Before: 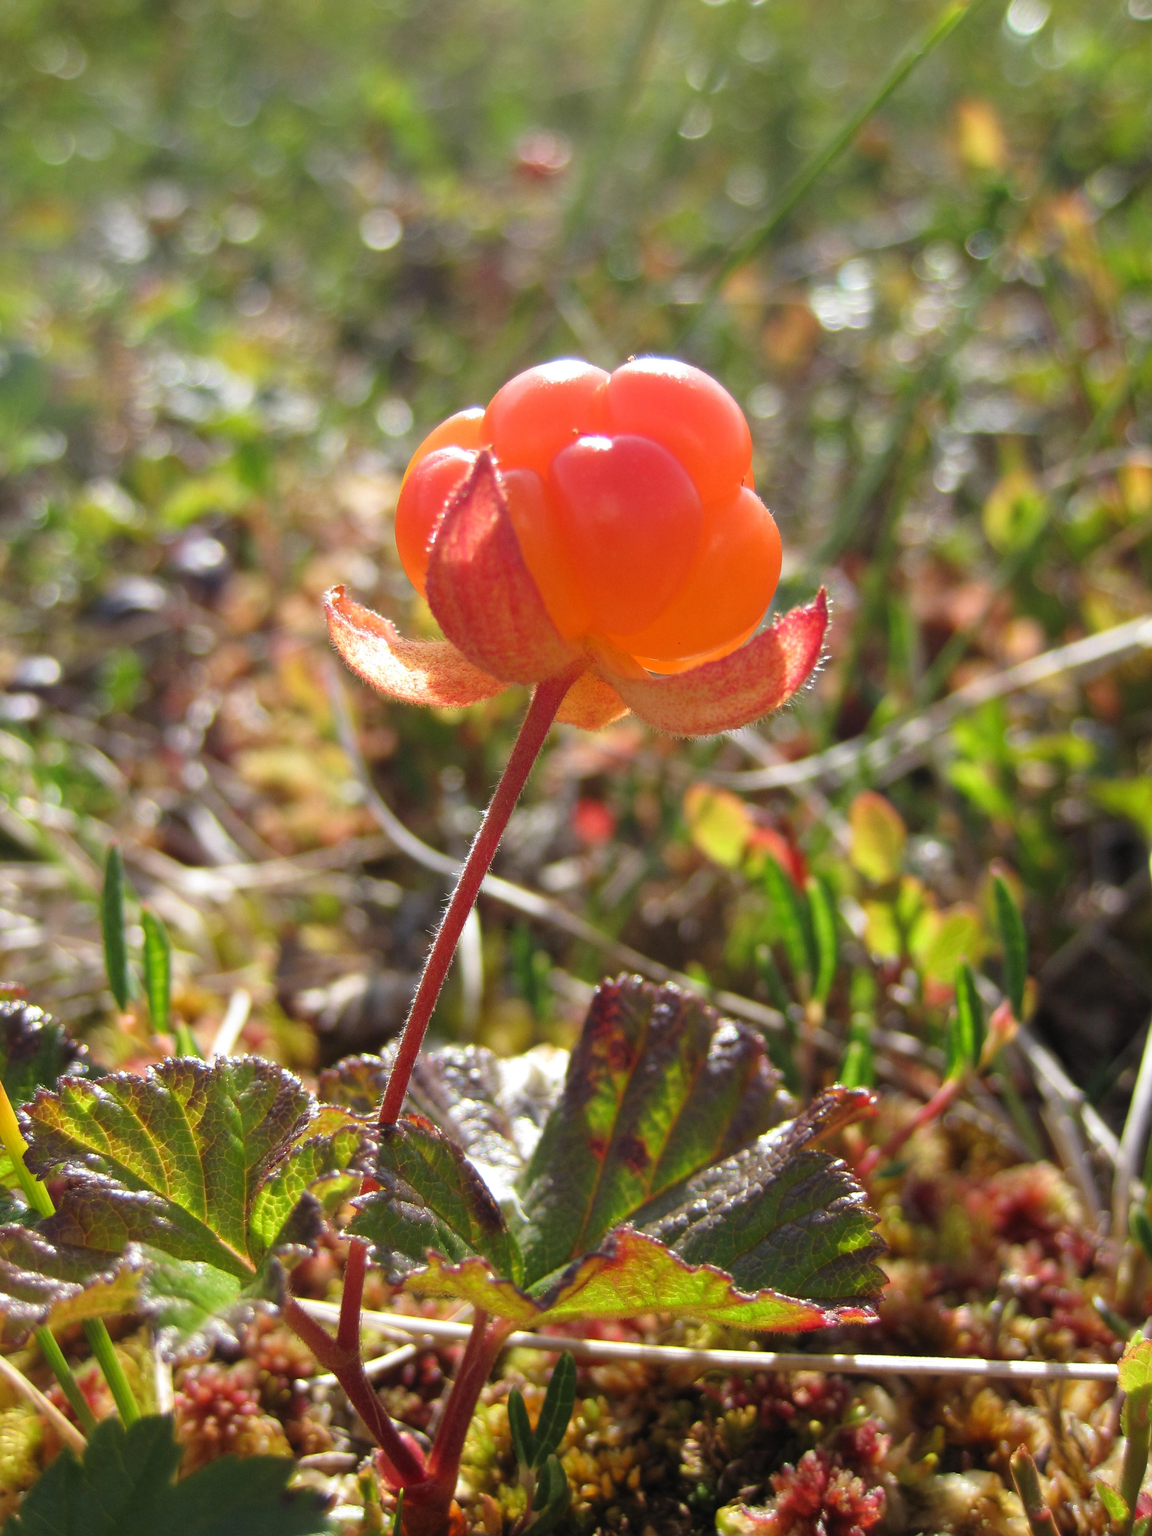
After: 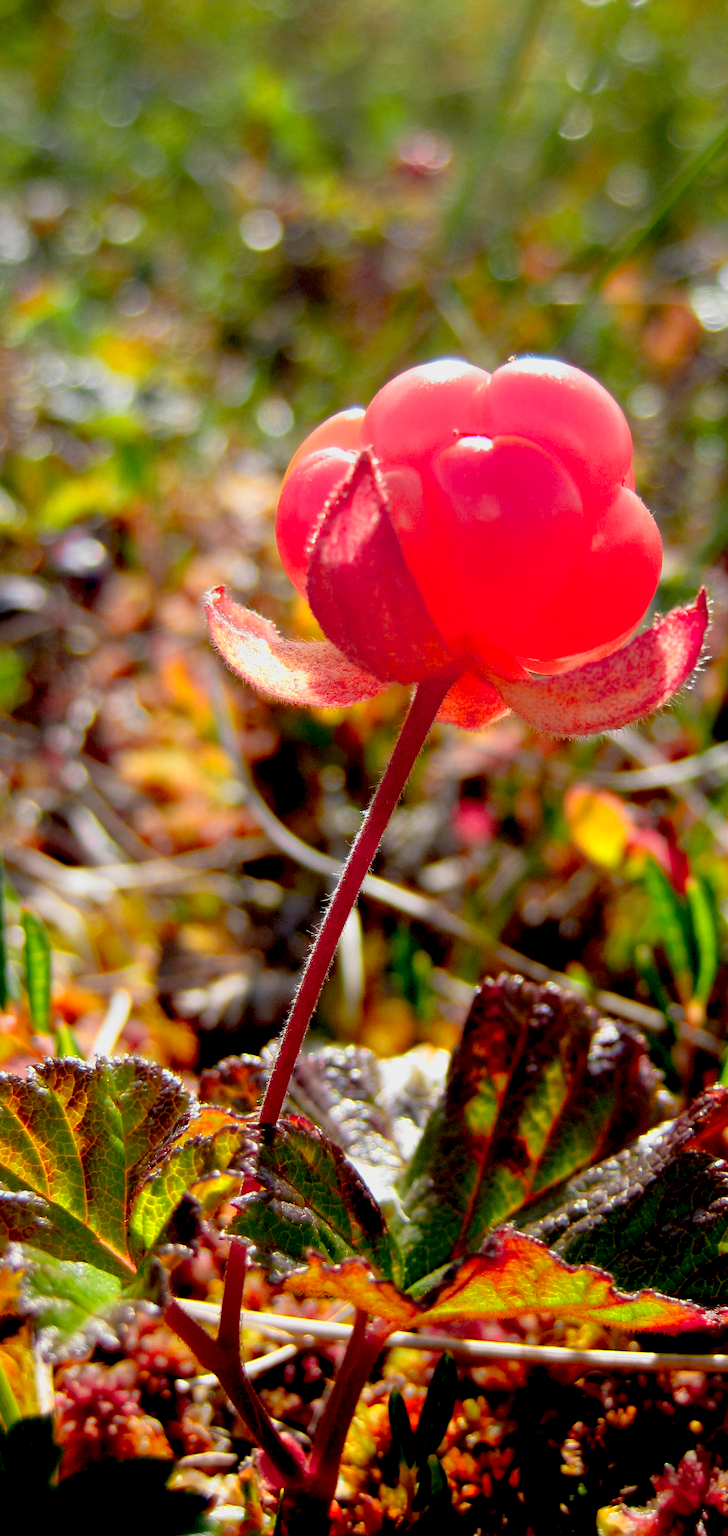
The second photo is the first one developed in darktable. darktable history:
crop: left 10.424%, right 26.353%
exposure: black level correction 0.044, exposure -0.232 EV, compensate highlight preservation false
color zones: curves: ch0 [(0.257, 0.558) (0.75, 0.565)]; ch1 [(0.004, 0.857) (0.14, 0.416) (0.257, 0.695) (0.442, 0.032) (0.736, 0.266) (0.891, 0.741)]; ch2 [(0, 0.623) (0.112, 0.436) (0.271, 0.474) (0.516, 0.64) (0.743, 0.286)]
